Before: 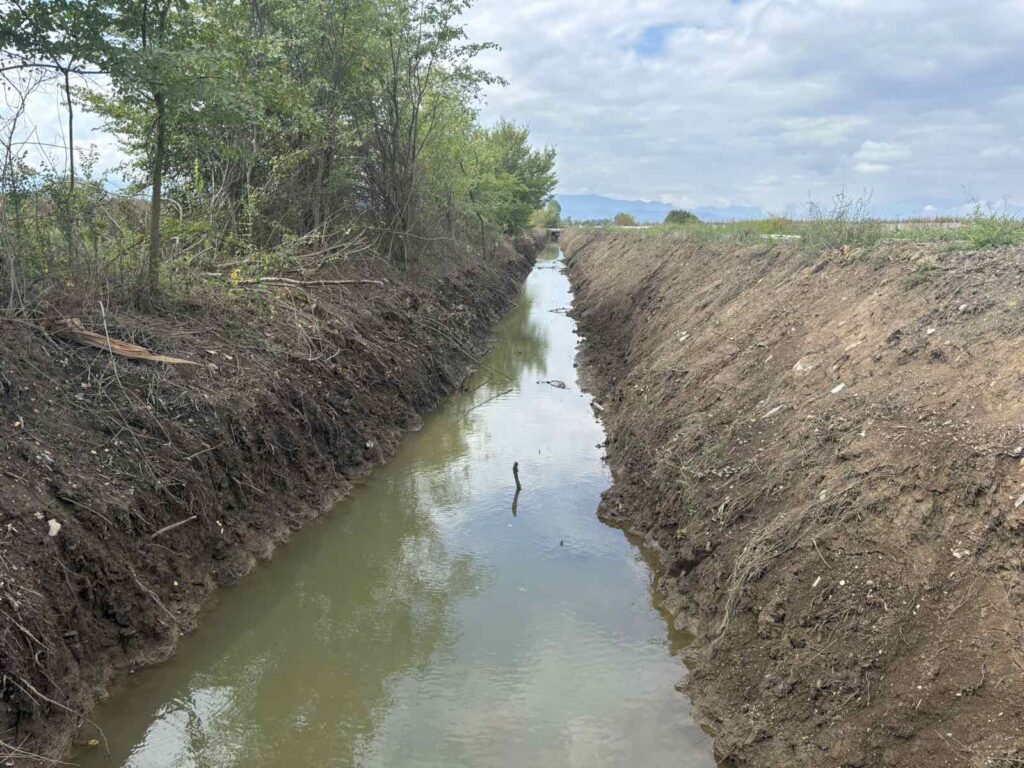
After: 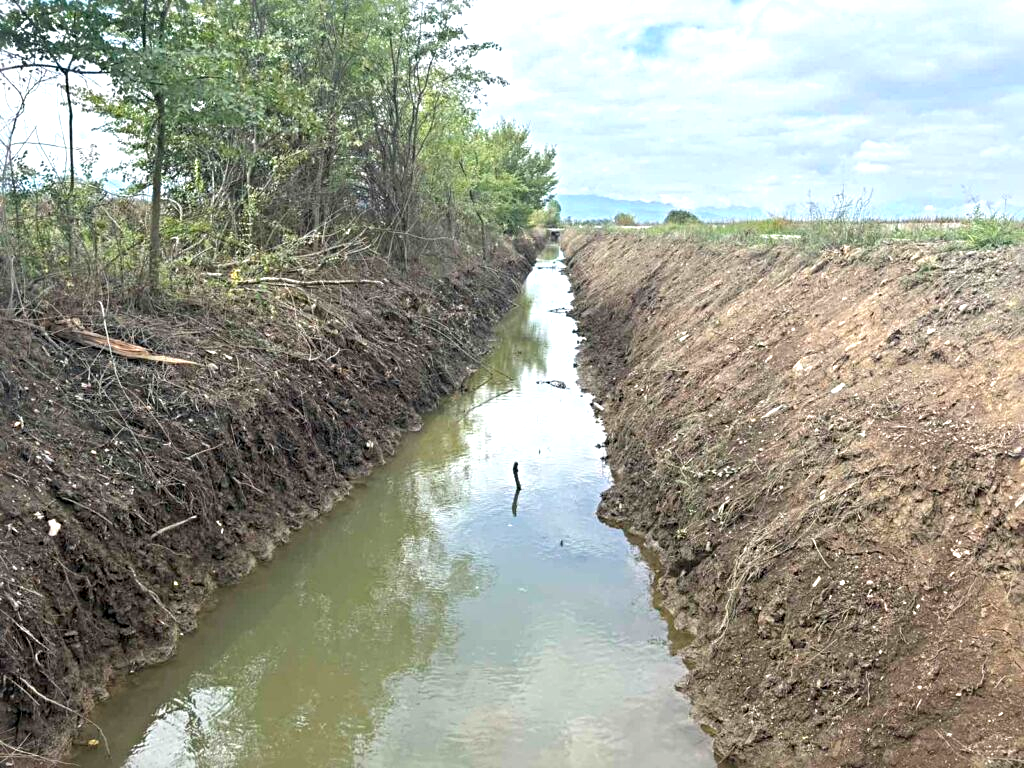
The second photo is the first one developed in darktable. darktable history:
exposure: black level correction 0, exposure 0.6 EV, compensate exposure bias true, compensate highlight preservation false
sharpen: radius 4.883
